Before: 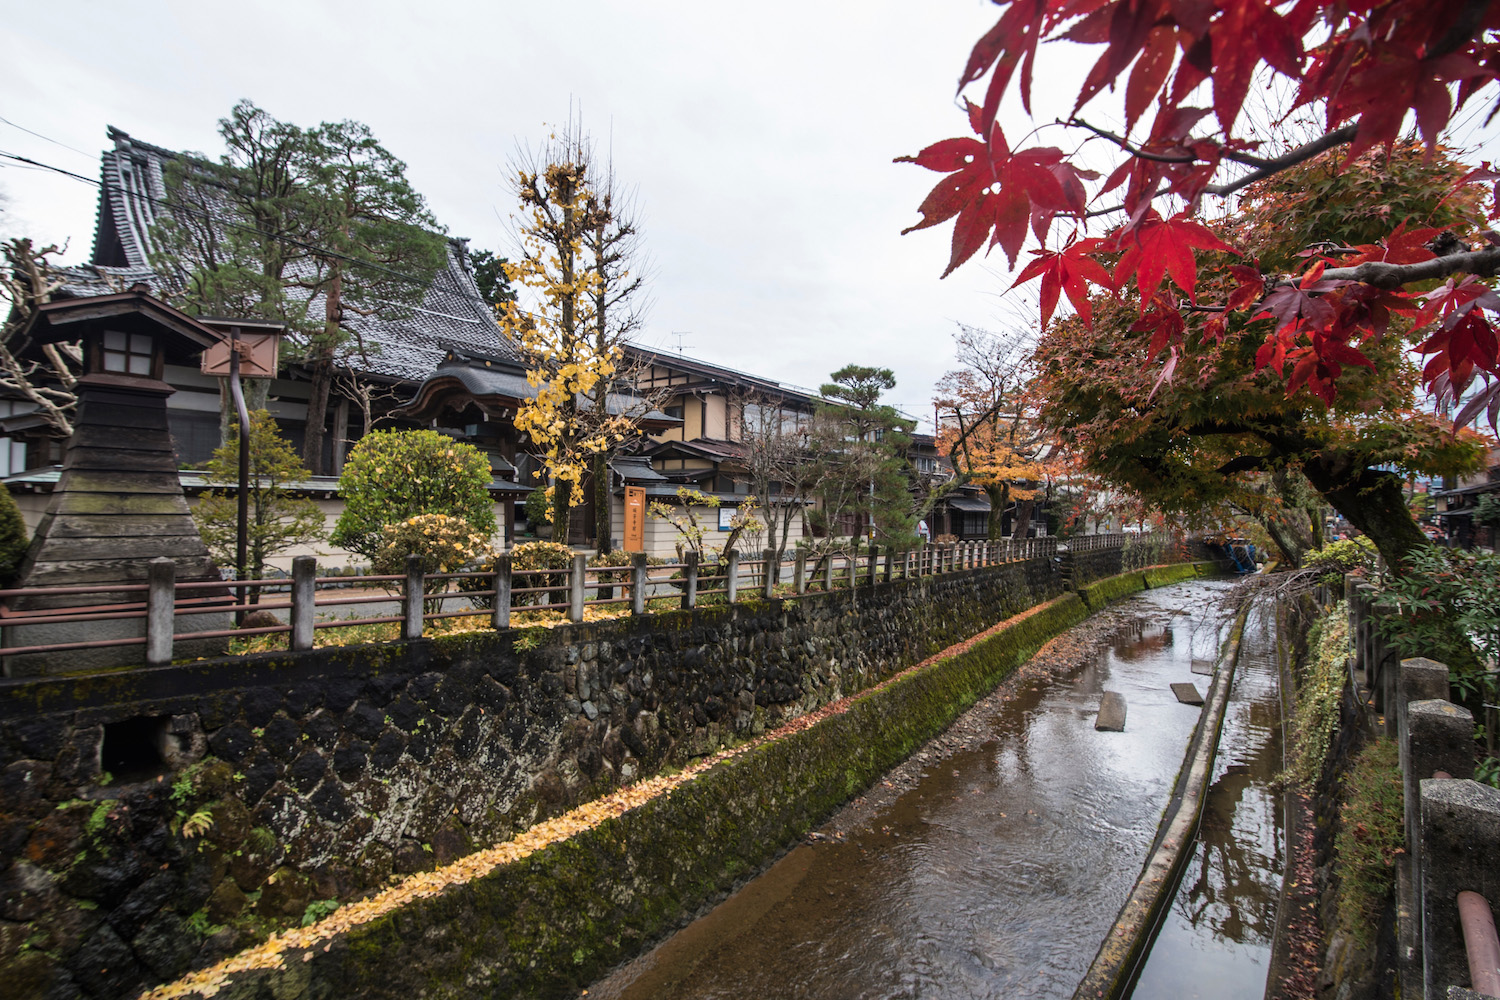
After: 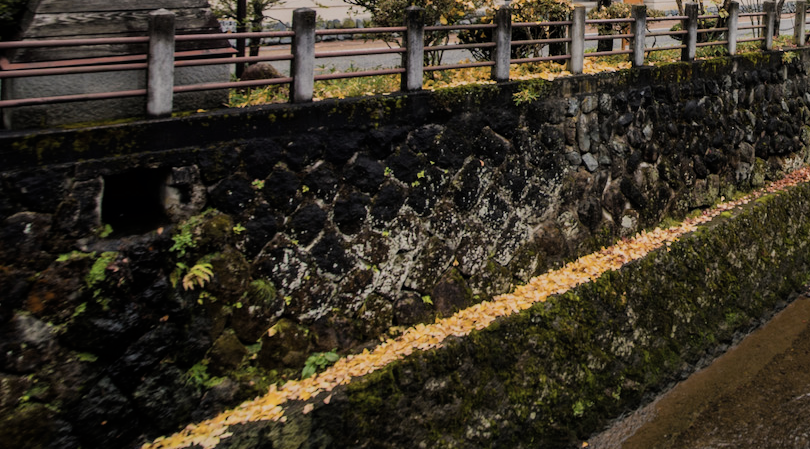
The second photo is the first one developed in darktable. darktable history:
crop and rotate: top 54.878%, right 45.942%, bottom 0.206%
filmic rgb: black relative exposure -7.65 EV, white relative exposure 4.56 EV, hardness 3.61
color correction: highlights b* 0.04, saturation 0.77
color balance rgb: highlights gain › luminance 7.117%, highlights gain › chroma 0.956%, highlights gain › hue 48.23°, perceptual saturation grading › global saturation 29.582%
